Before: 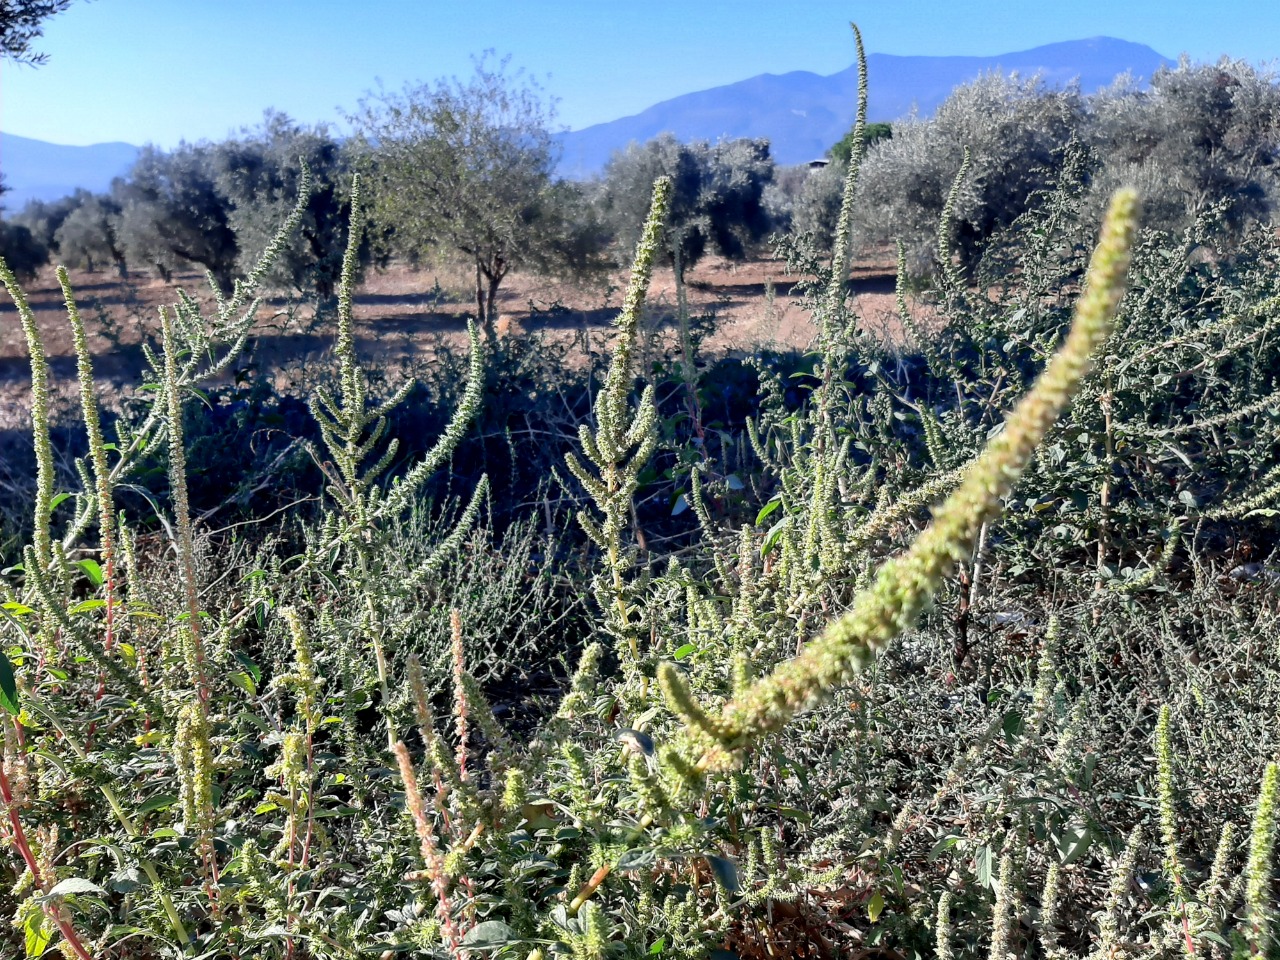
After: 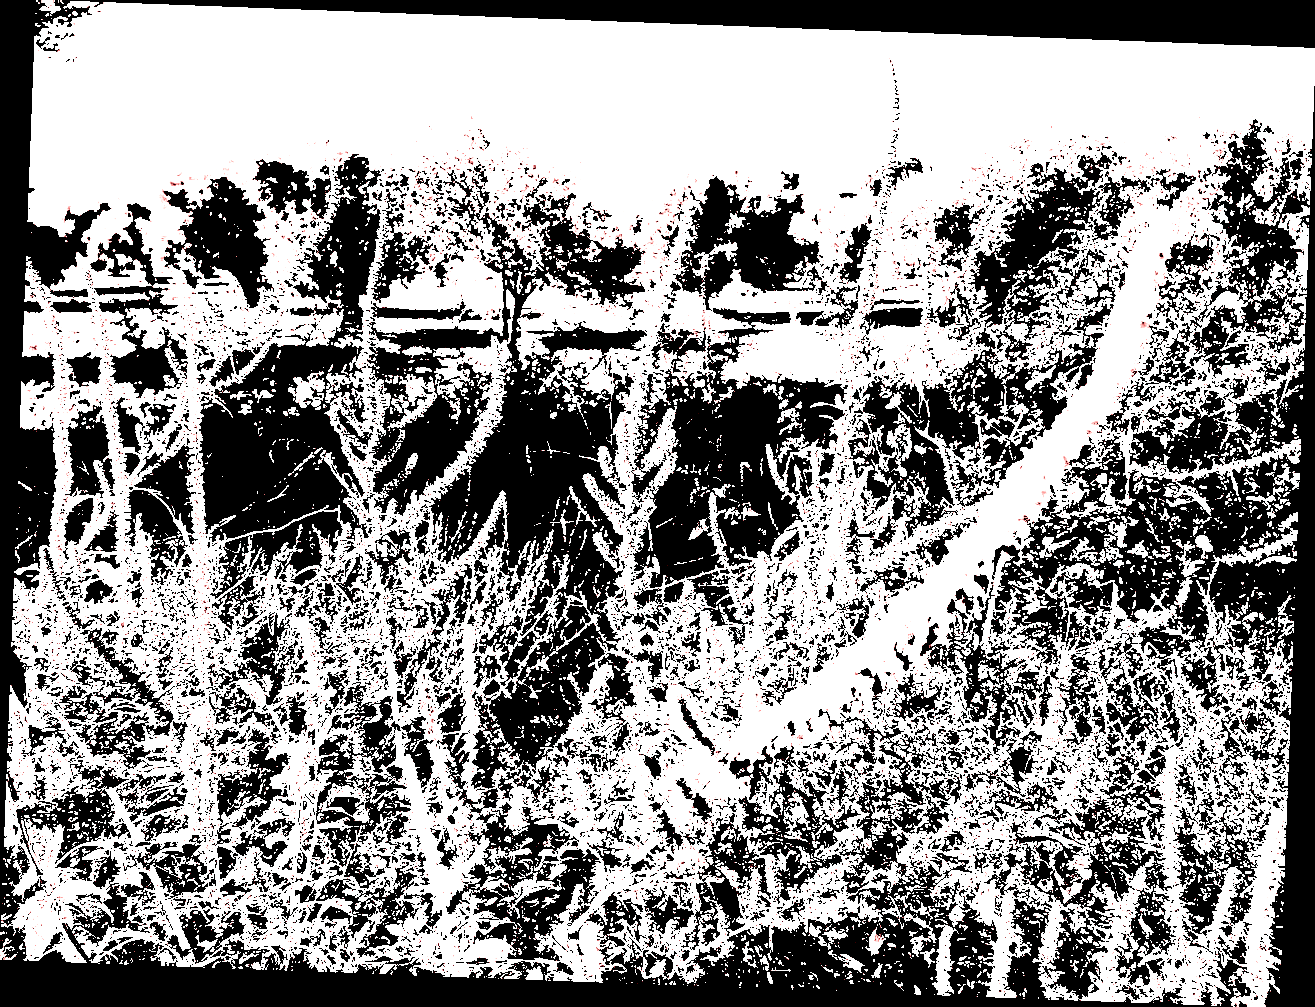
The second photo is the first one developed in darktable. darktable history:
colorize: saturation 60%, source mix 100%
exposure: black level correction 0.1, exposure 3 EV, compensate highlight preservation false
white balance: red 0.984, blue 1.059
rotate and perspective: rotation 2.17°, automatic cropping off
sharpen: on, module defaults
